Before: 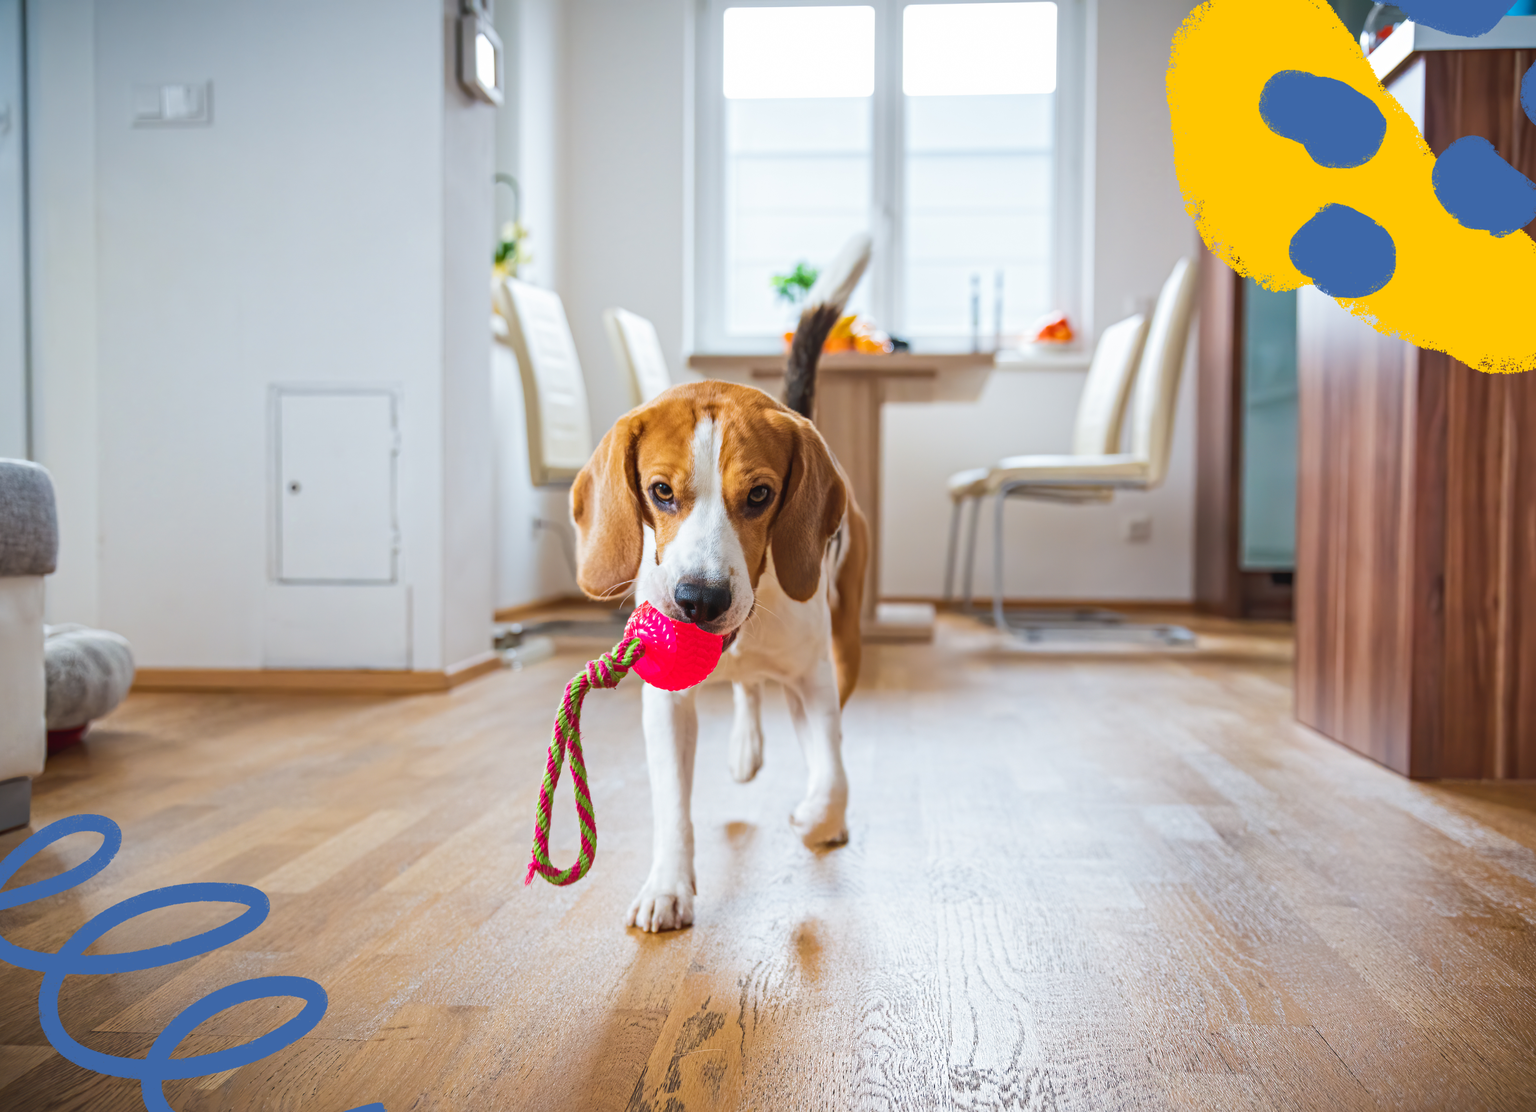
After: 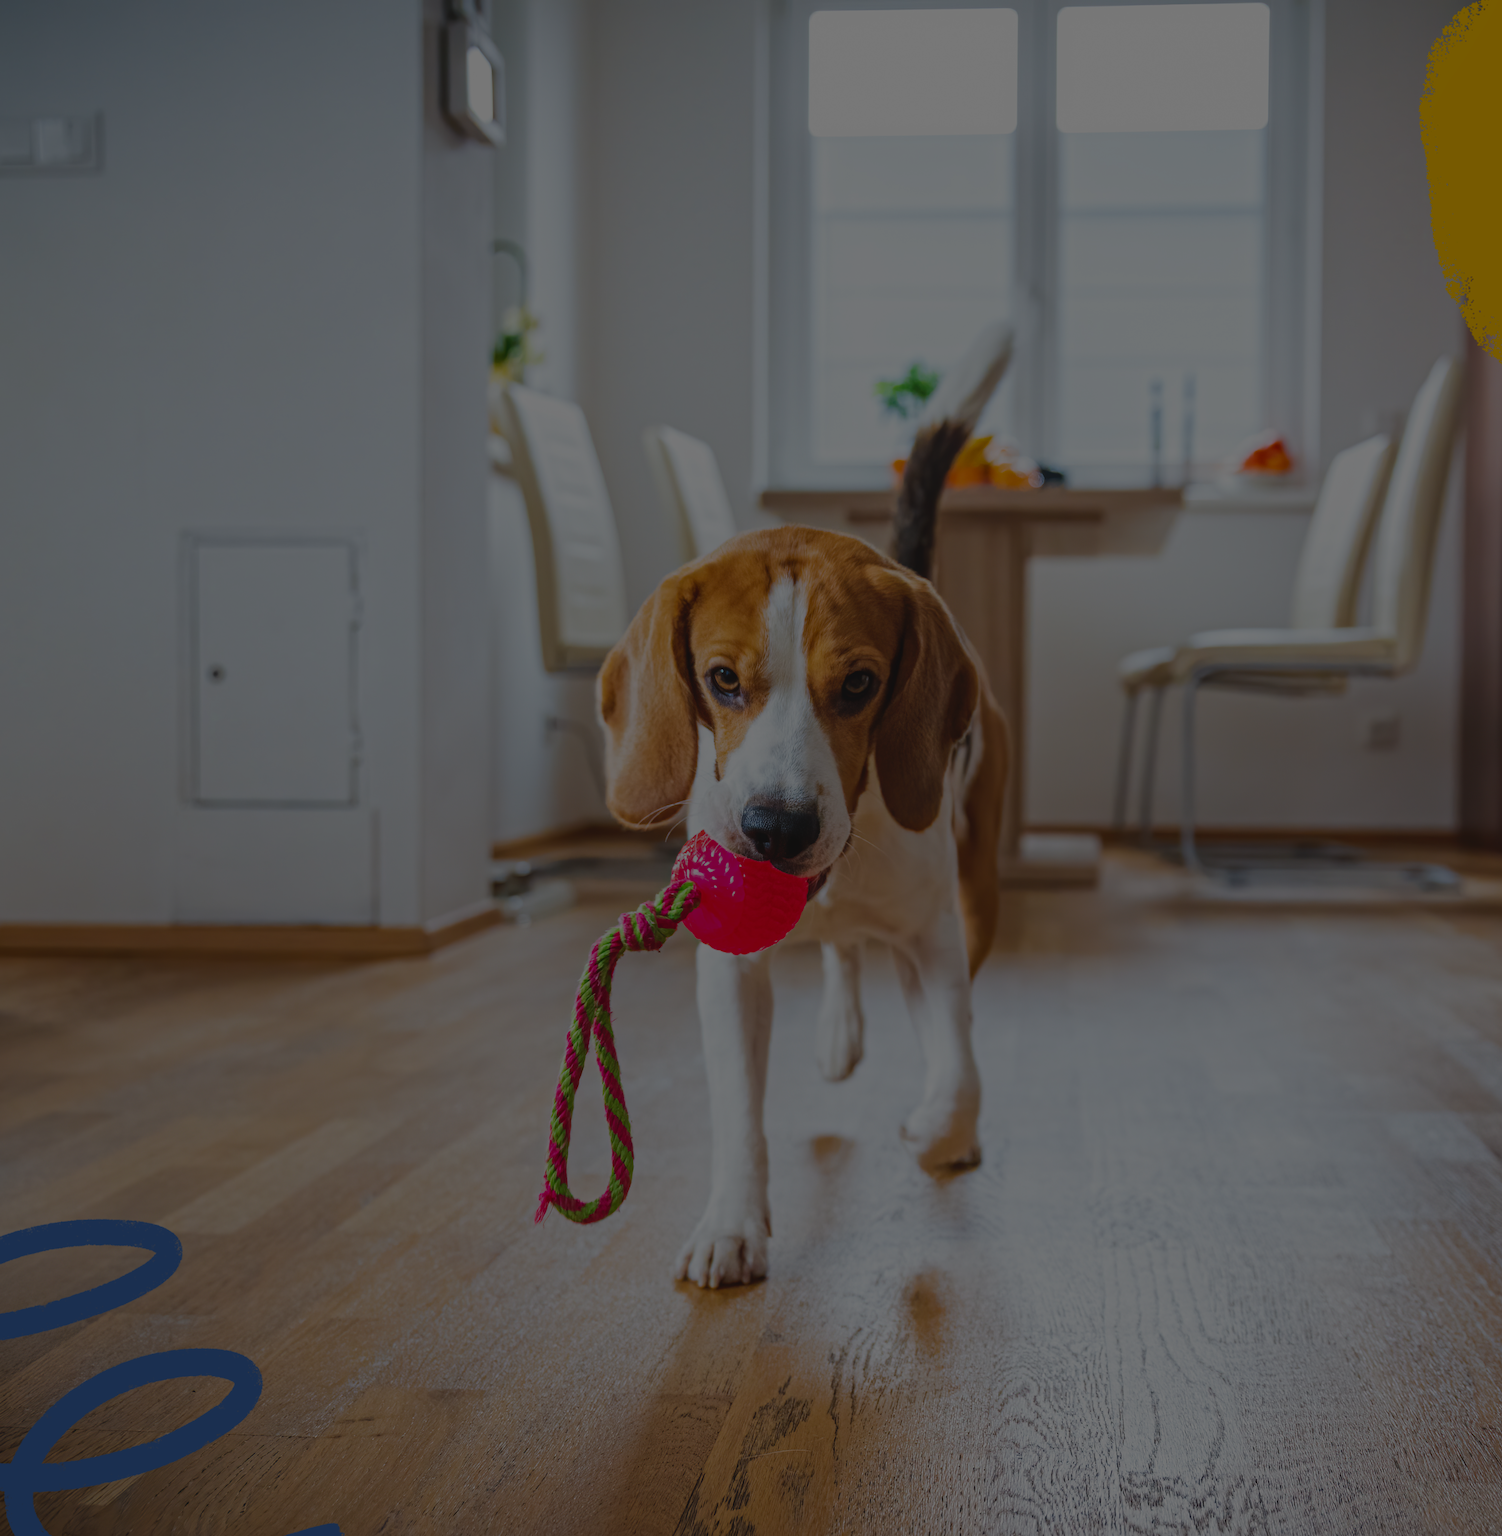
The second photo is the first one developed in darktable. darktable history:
color zones: curves: ch0 [(0, 0.558) (0.143, 0.559) (0.286, 0.529) (0.429, 0.505) (0.571, 0.5) (0.714, 0.5) (0.857, 0.5) (1, 0.558)]; ch1 [(0, 0.469) (0.01, 0.469) (0.12, 0.446) (0.248, 0.469) (0.5, 0.5) (0.748, 0.5) (0.99, 0.469) (1, 0.469)], mix -133.43%
crop and rotate: left 8.986%, right 20.148%
exposure: exposure -2.365 EV, compensate highlight preservation false
local contrast: highlights 47%, shadows 7%, detail 99%
